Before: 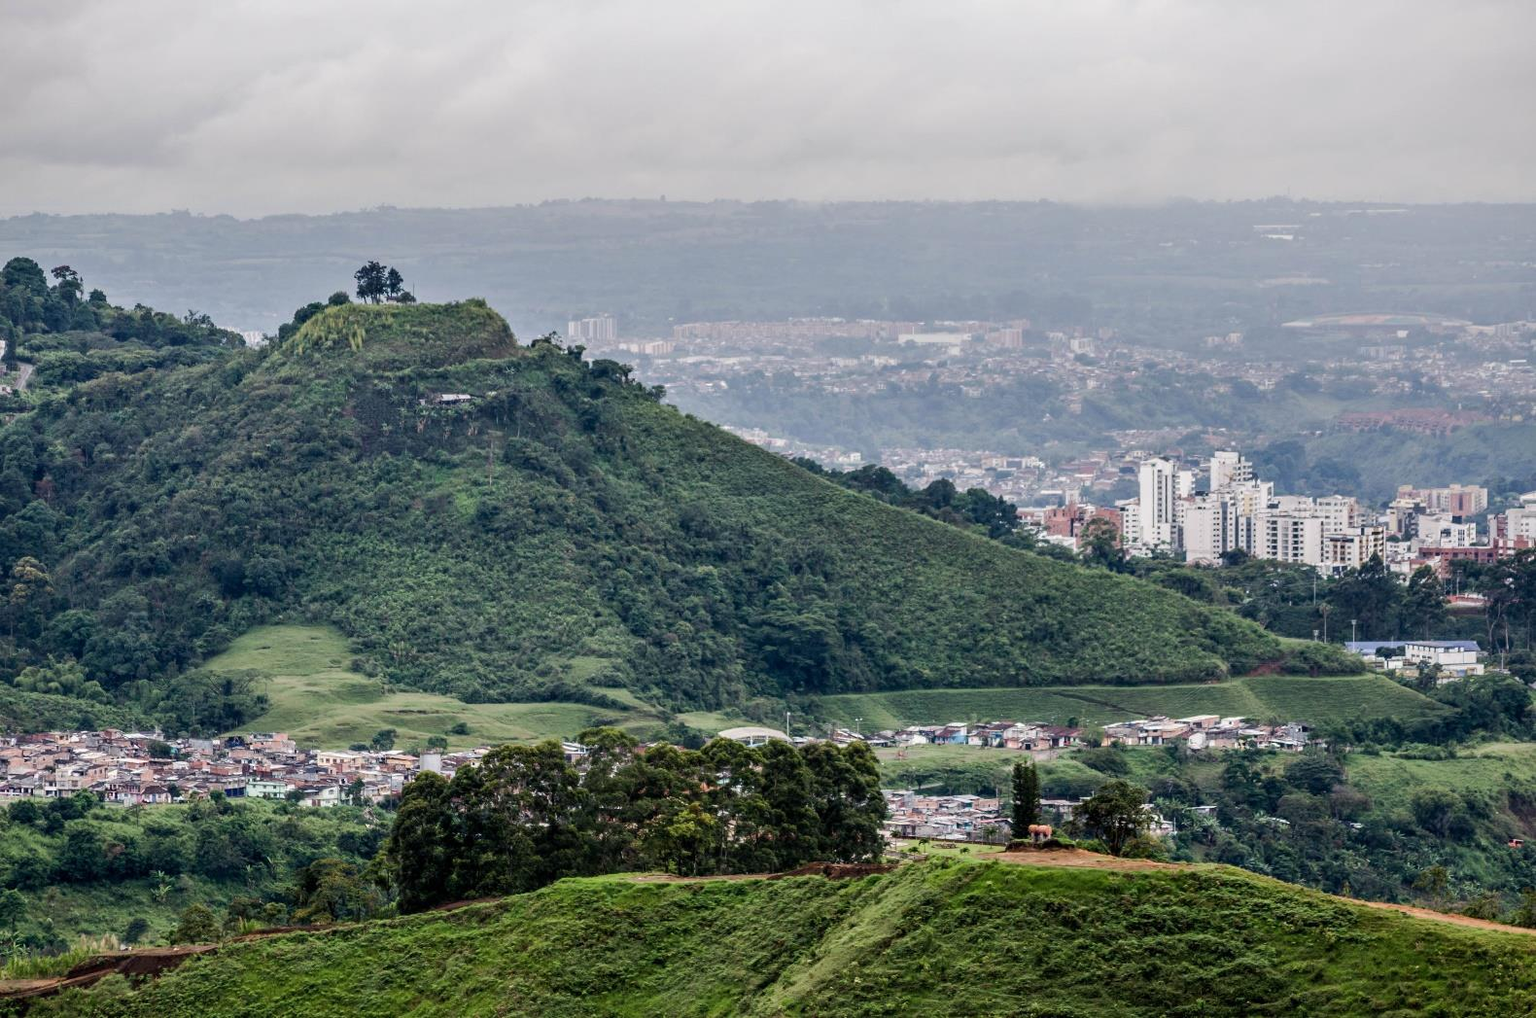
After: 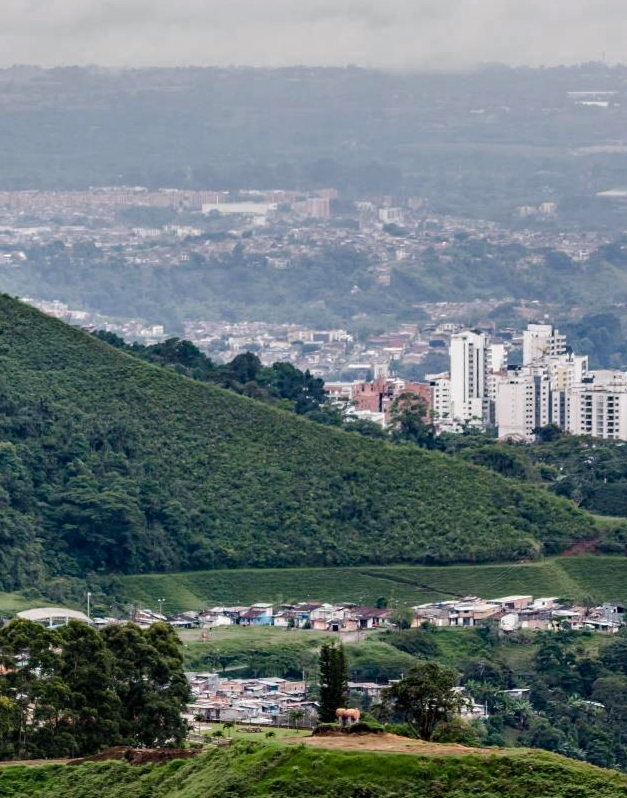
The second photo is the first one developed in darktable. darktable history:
tone equalizer: on, module defaults
color zones: curves: ch0 [(0, 0.558) (0.143, 0.548) (0.286, 0.447) (0.429, 0.259) (0.571, 0.5) (0.714, 0.5) (0.857, 0.593) (1, 0.558)]; ch1 [(0, 0.543) (0.01, 0.544) (0.12, 0.492) (0.248, 0.458) (0.5, 0.534) (0.748, 0.5) (0.99, 0.469) (1, 0.543)]; ch2 [(0, 0.507) (0.143, 0.522) (0.286, 0.505) (0.429, 0.5) (0.571, 0.5) (0.714, 0.5) (0.857, 0.5) (1, 0.507)]
crop: left 45.721%, top 13.393%, right 14.118%, bottom 10.01%
haze removal: compatibility mode true, adaptive false
